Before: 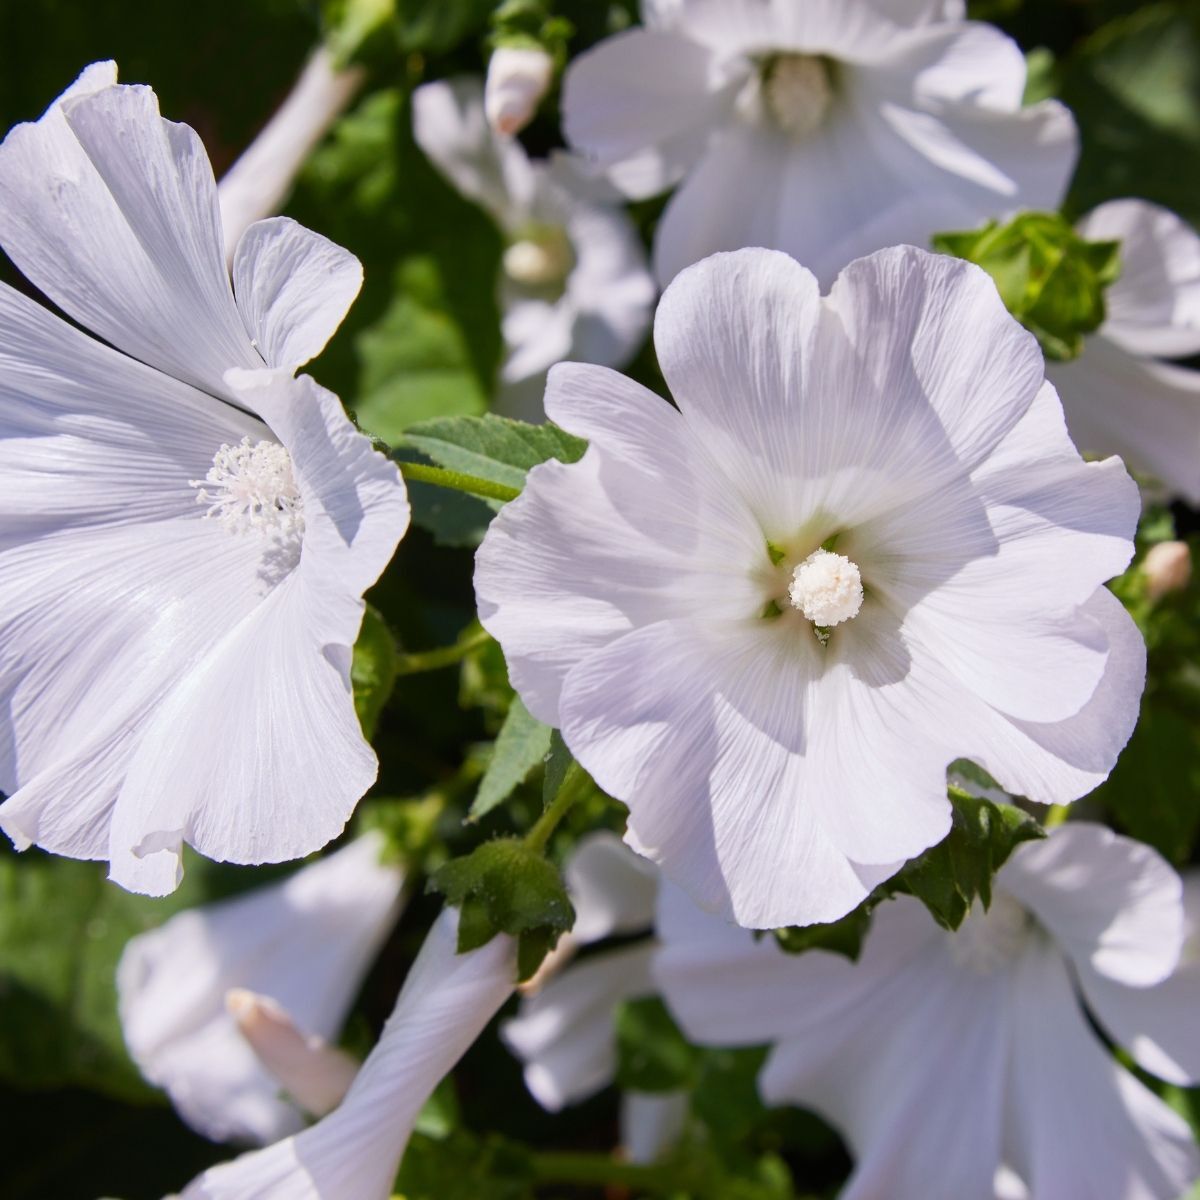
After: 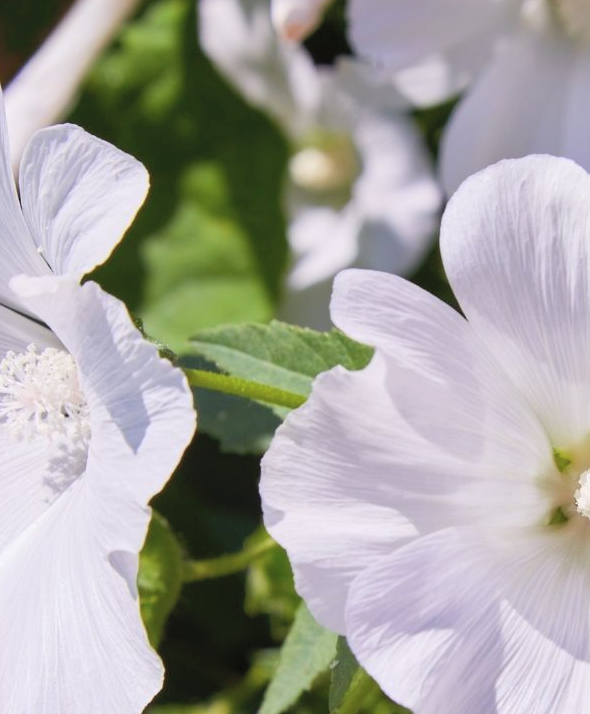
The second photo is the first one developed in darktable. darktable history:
crop: left 17.841%, top 7.817%, right 32.983%, bottom 32.623%
contrast brightness saturation: brightness 0.145
